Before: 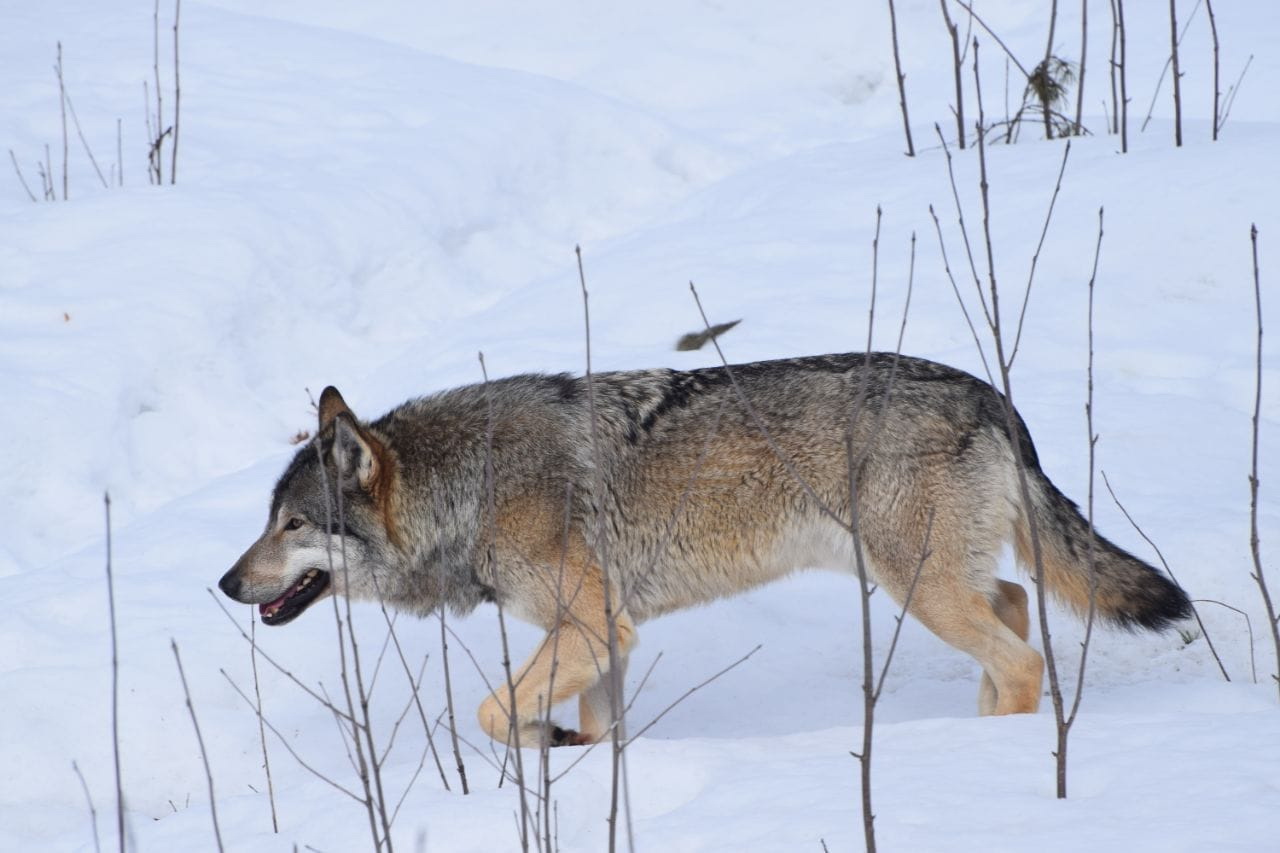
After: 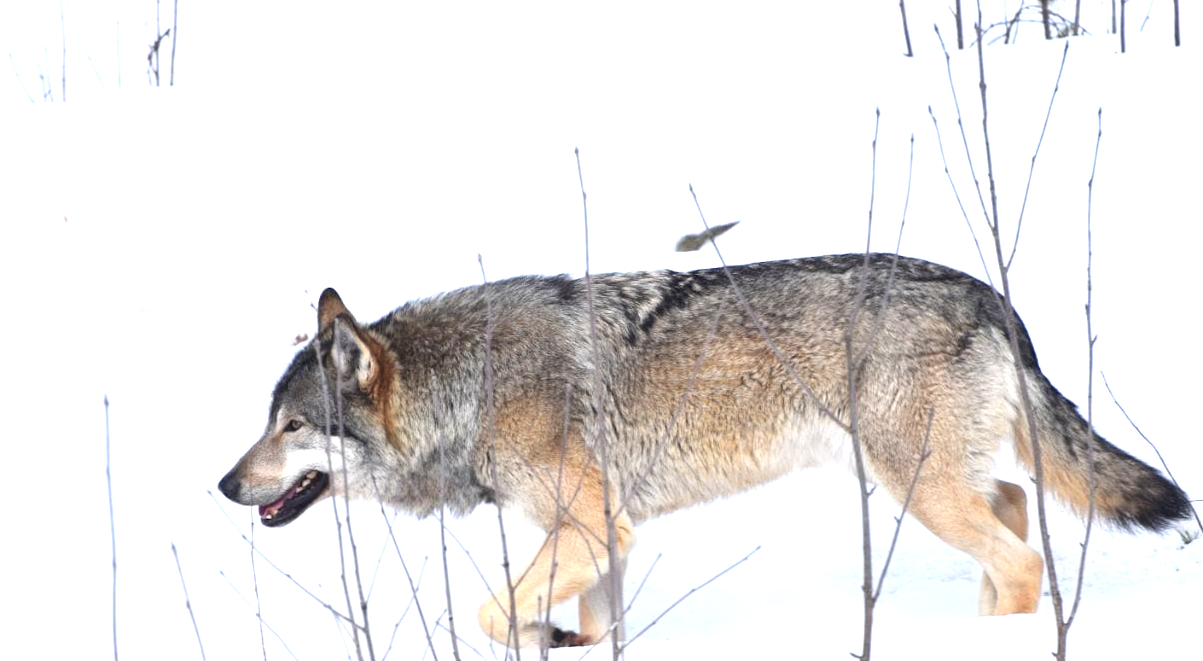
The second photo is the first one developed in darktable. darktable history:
contrast brightness saturation: contrast 0.048
exposure: black level correction 0, exposure 1.096 EV, compensate highlight preservation false
crop and rotate: angle 0.101°, top 11.521%, right 5.71%, bottom 10.683%
